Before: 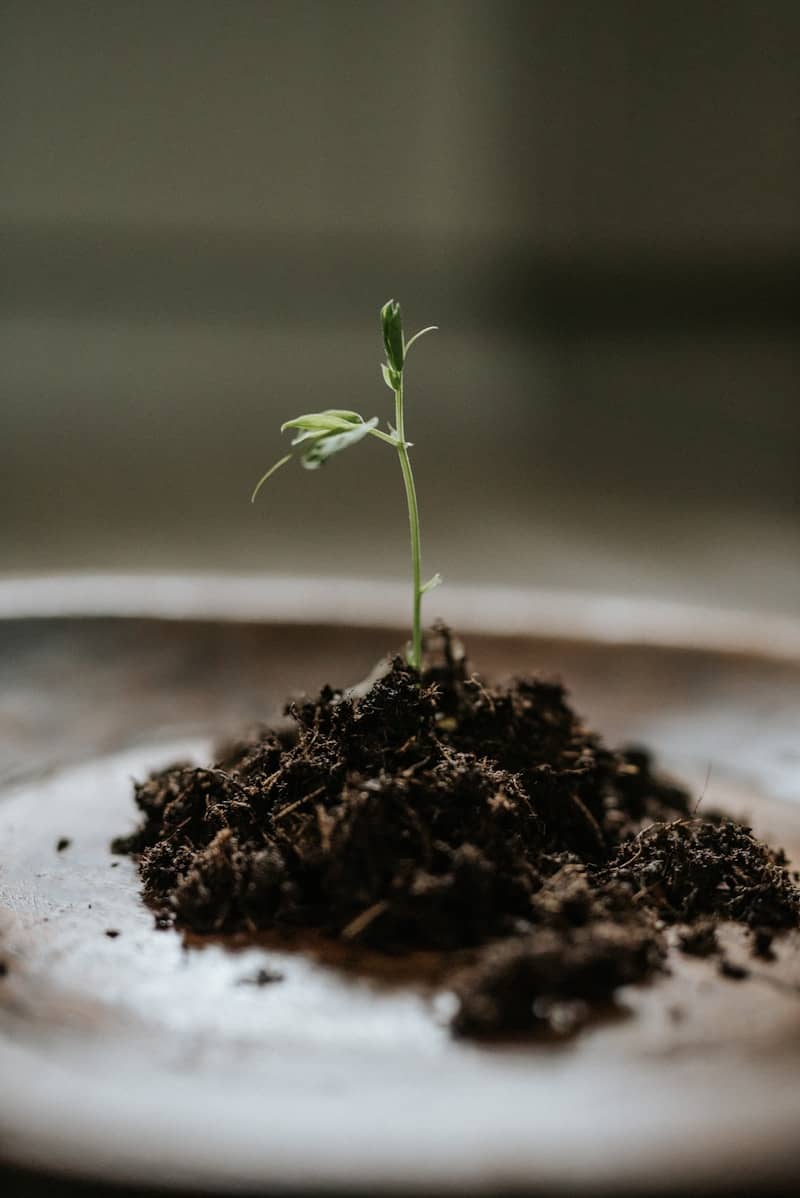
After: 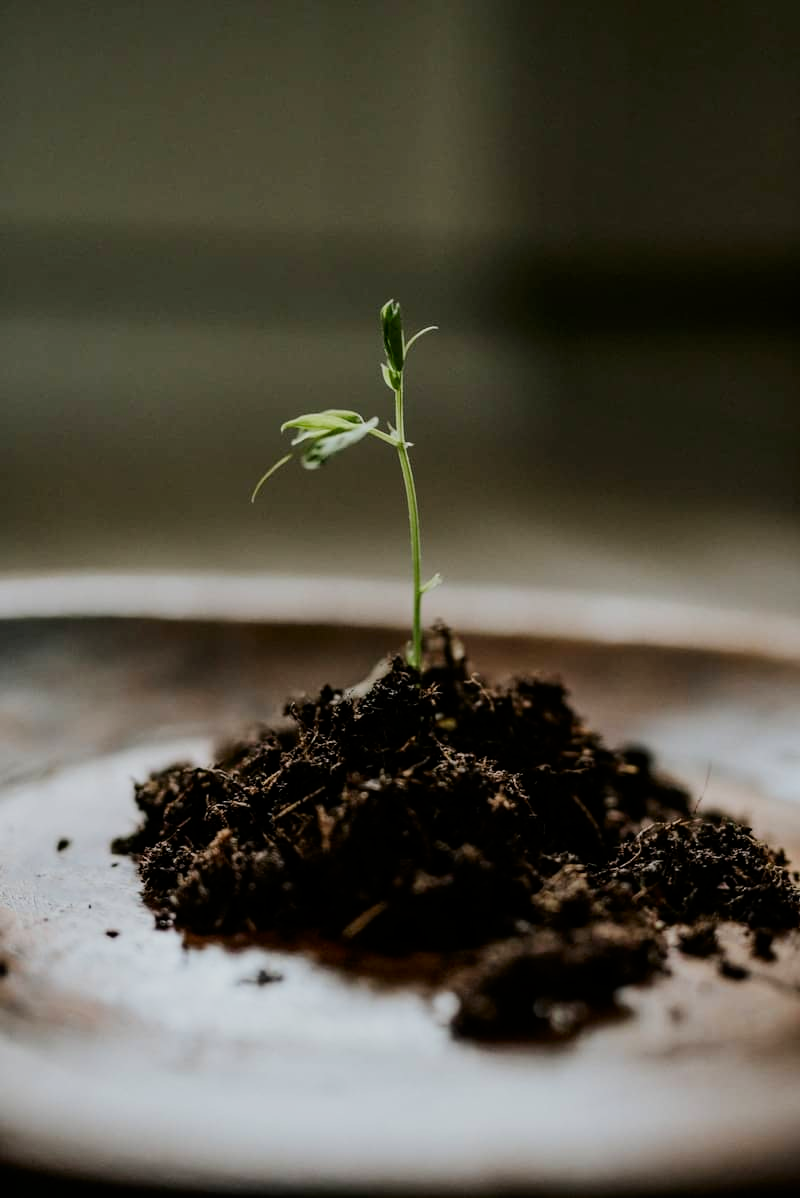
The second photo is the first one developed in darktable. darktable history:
filmic rgb: black relative exposure -7.65 EV, white relative exposure 4.56 EV, hardness 3.61
contrast brightness saturation: contrast 0.173, saturation 0.299
